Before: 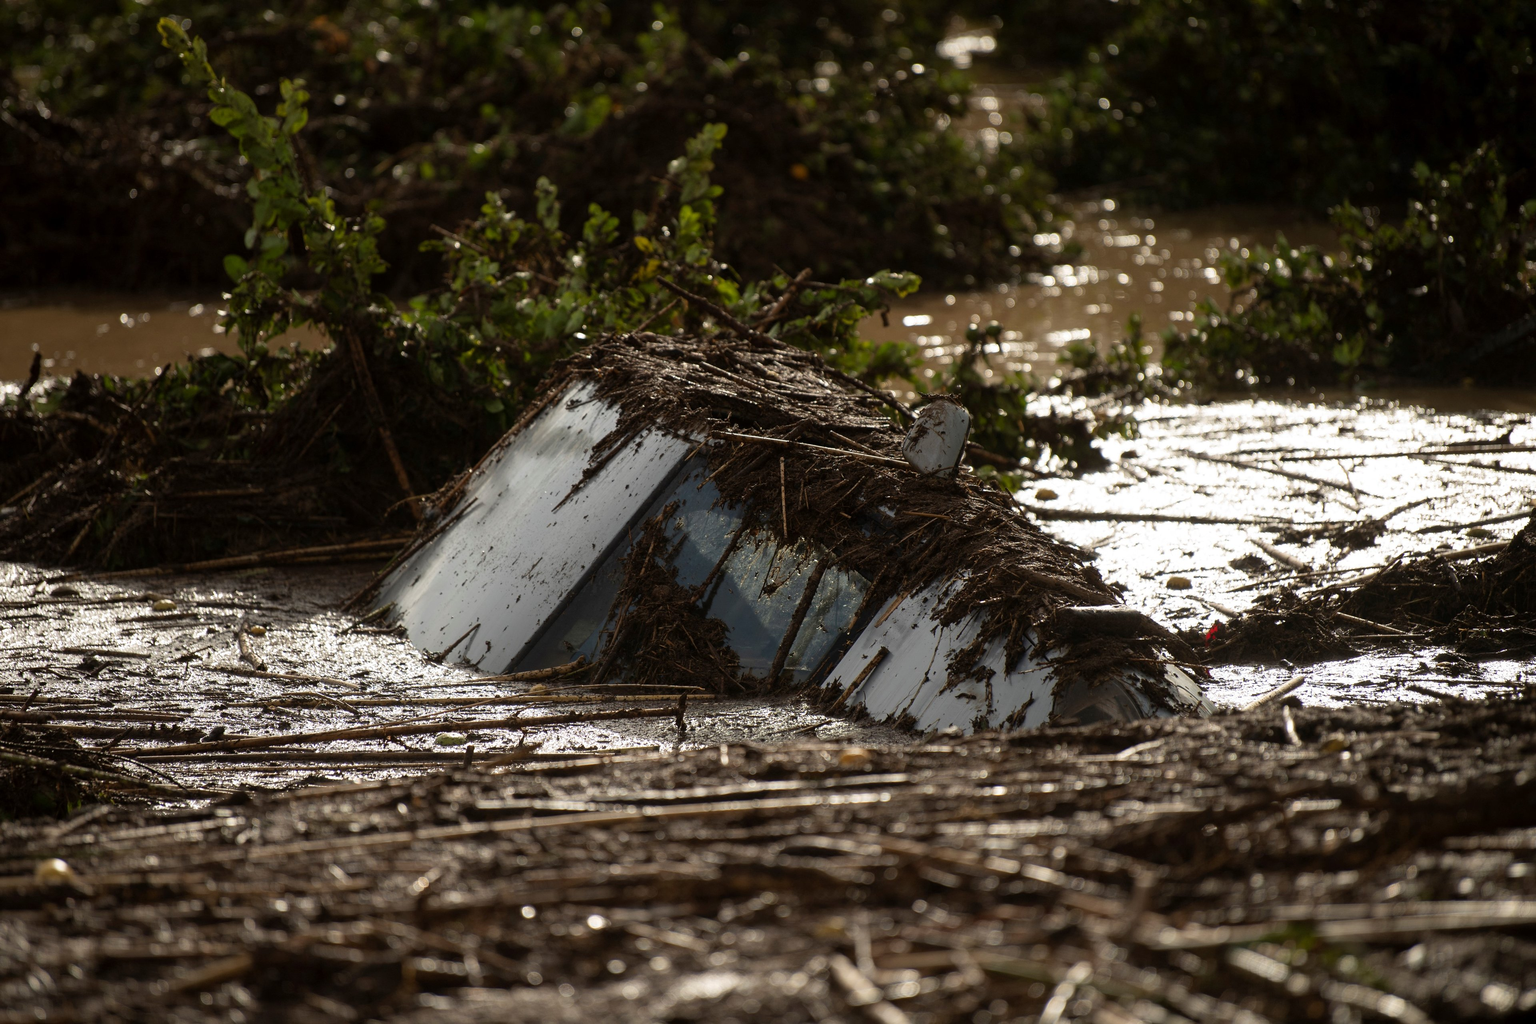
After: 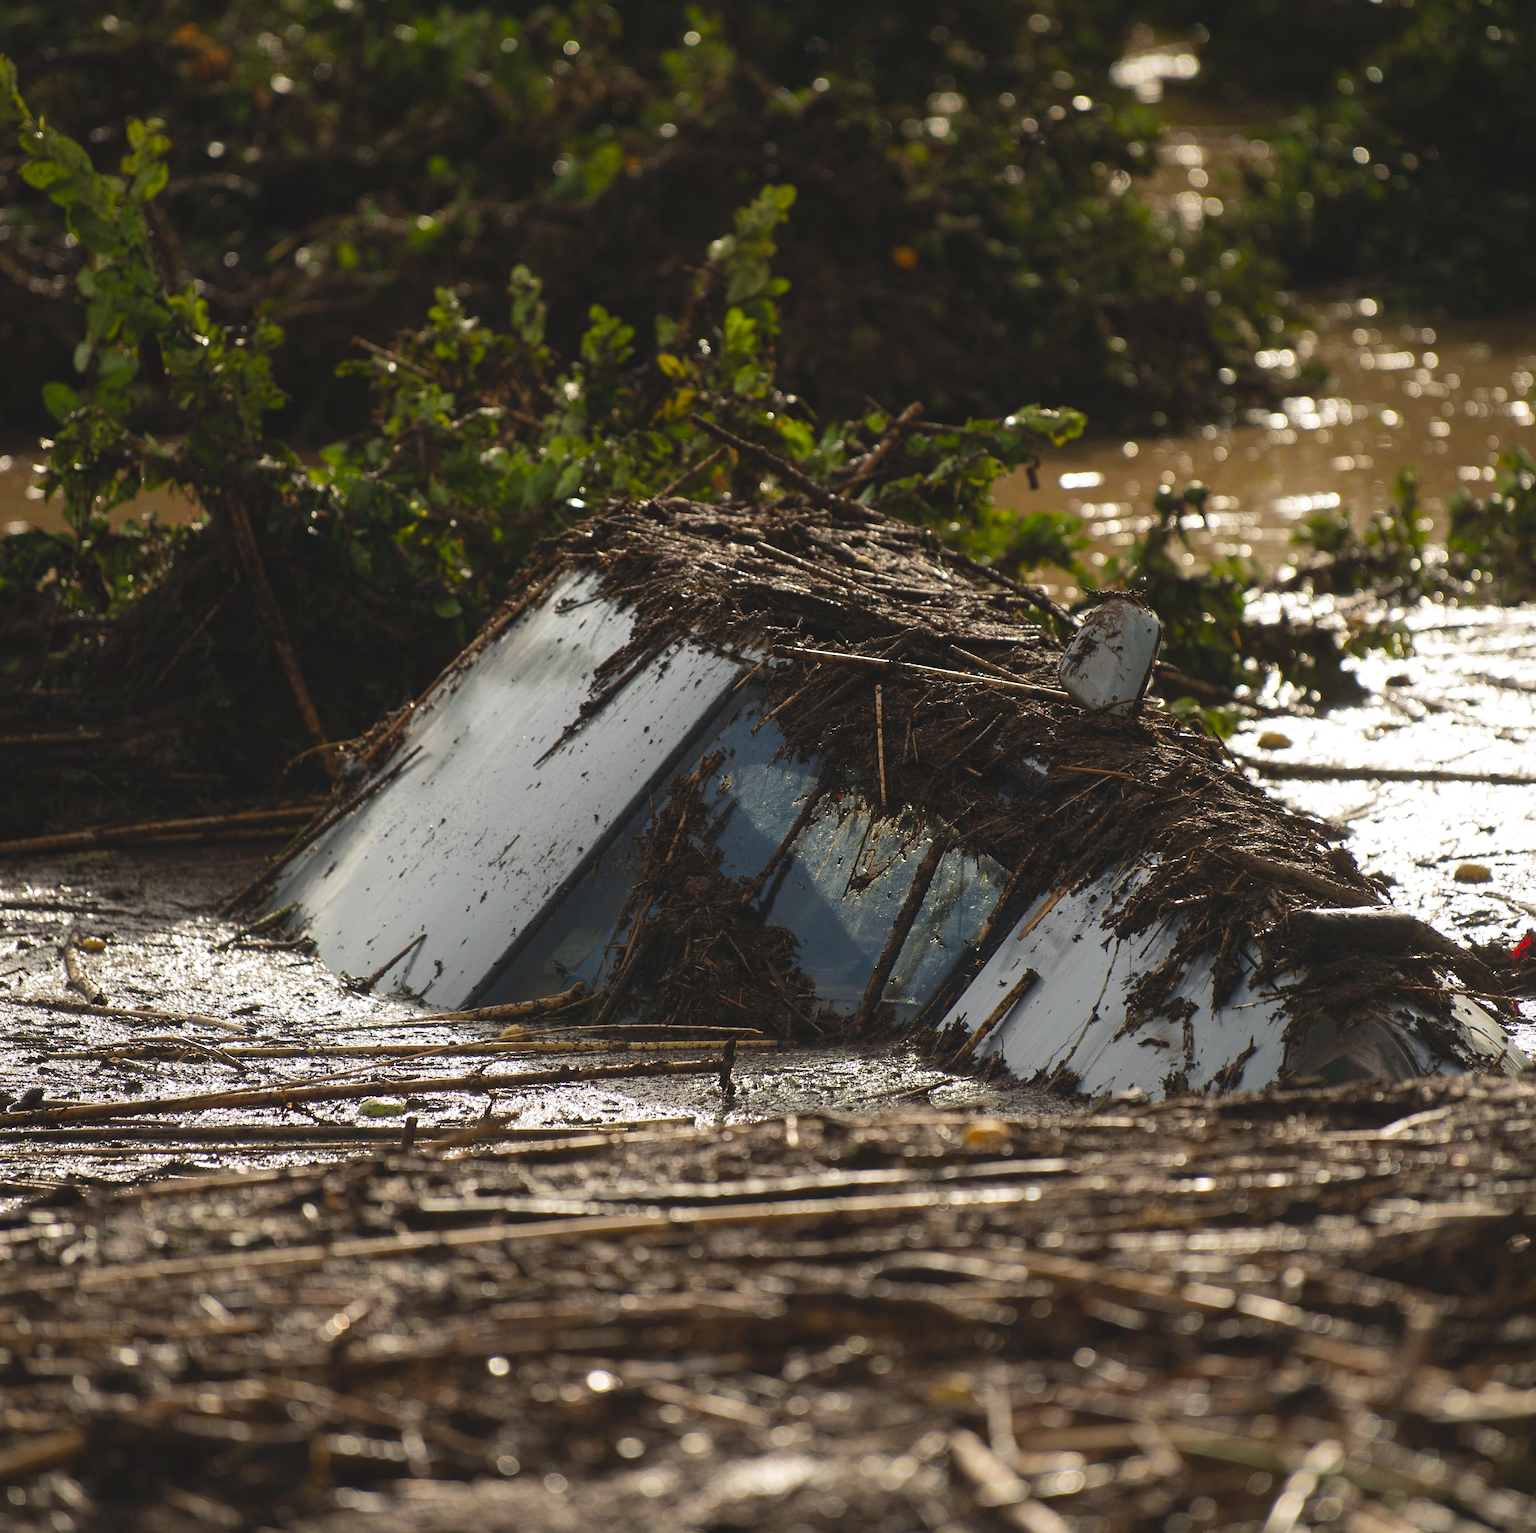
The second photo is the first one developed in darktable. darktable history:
crop and rotate: left 12.757%, right 20.465%
sharpen: radius 5.367, amount 0.315, threshold 26.377
color balance rgb: shadows lift › chroma 2.01%, shadows lift › hue 247.45°, global offset › luminance 0.742%, perceptual saturation grading › global saturation 19.979%, perceptual brilliance grading › mid-tones 10.721%, perceptual brilliance grading › shadows 14.893%, global vibrance 10.877%
